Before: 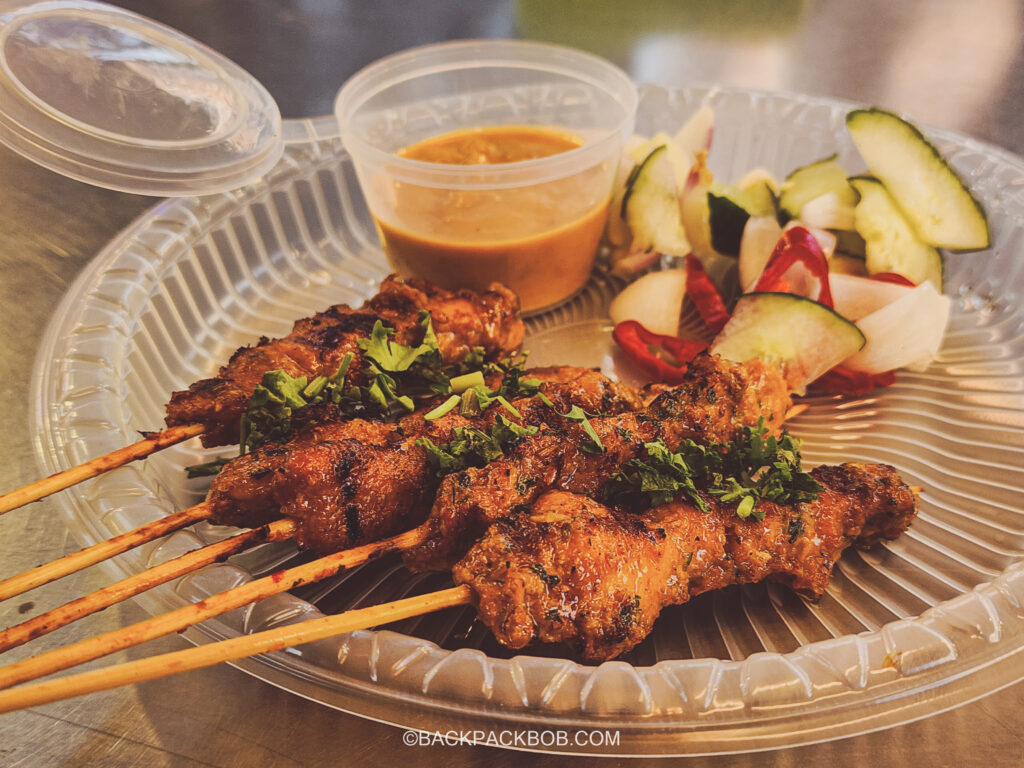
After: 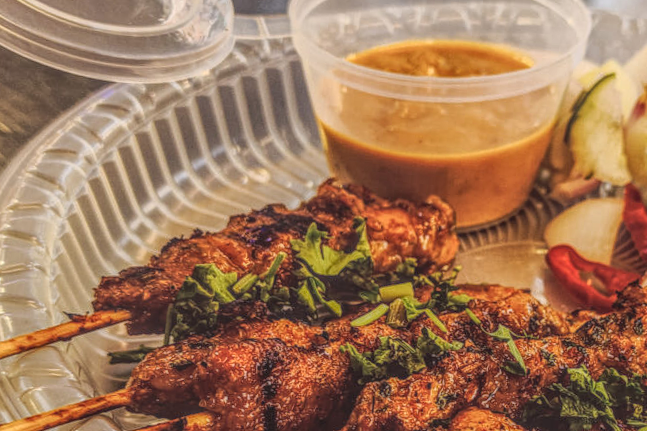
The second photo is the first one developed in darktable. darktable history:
local contrast: highlights 0%, shadows 0%, detail 200%, midtone range 0.25
crop and rotate: angle -4.99°, left 2.122%, top 6.945%, right 27.566%, bottom 30.519%
